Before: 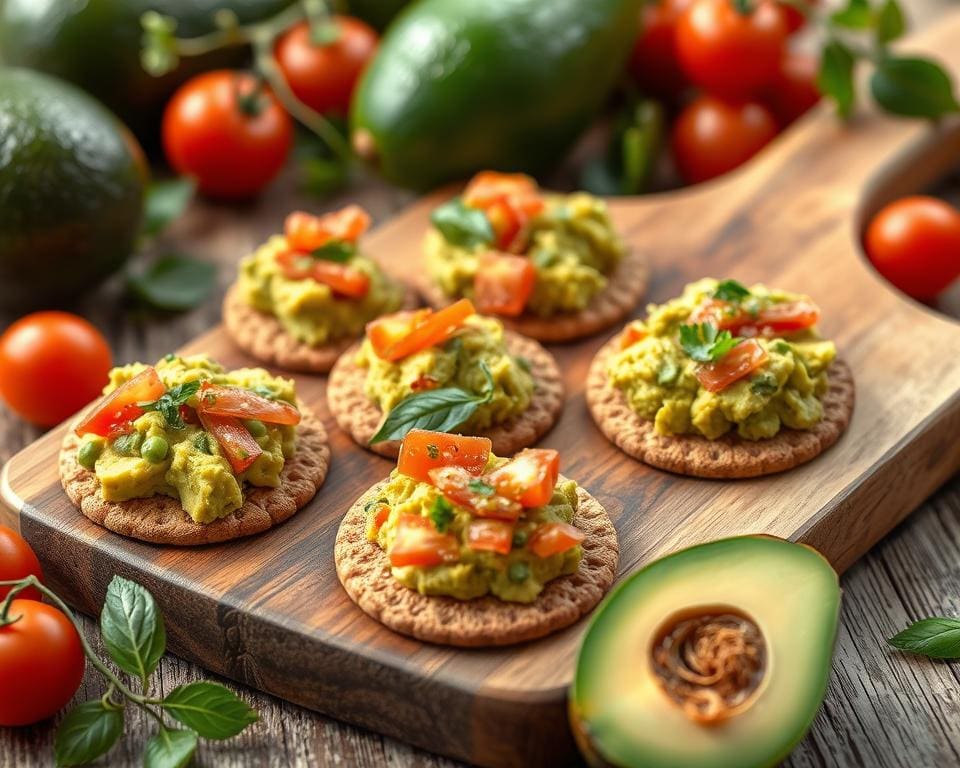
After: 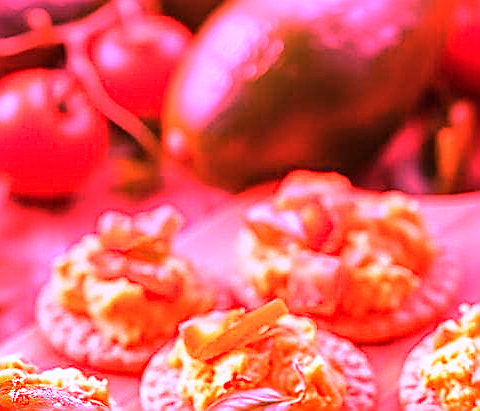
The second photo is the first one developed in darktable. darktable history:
white balance: red 4.26, blue 1.802
graduated density: hue 238.83°, saturation 50%
crop: left 19.556%, right 30.401%, bottom 46.458%
sharpen: on, module defaults
